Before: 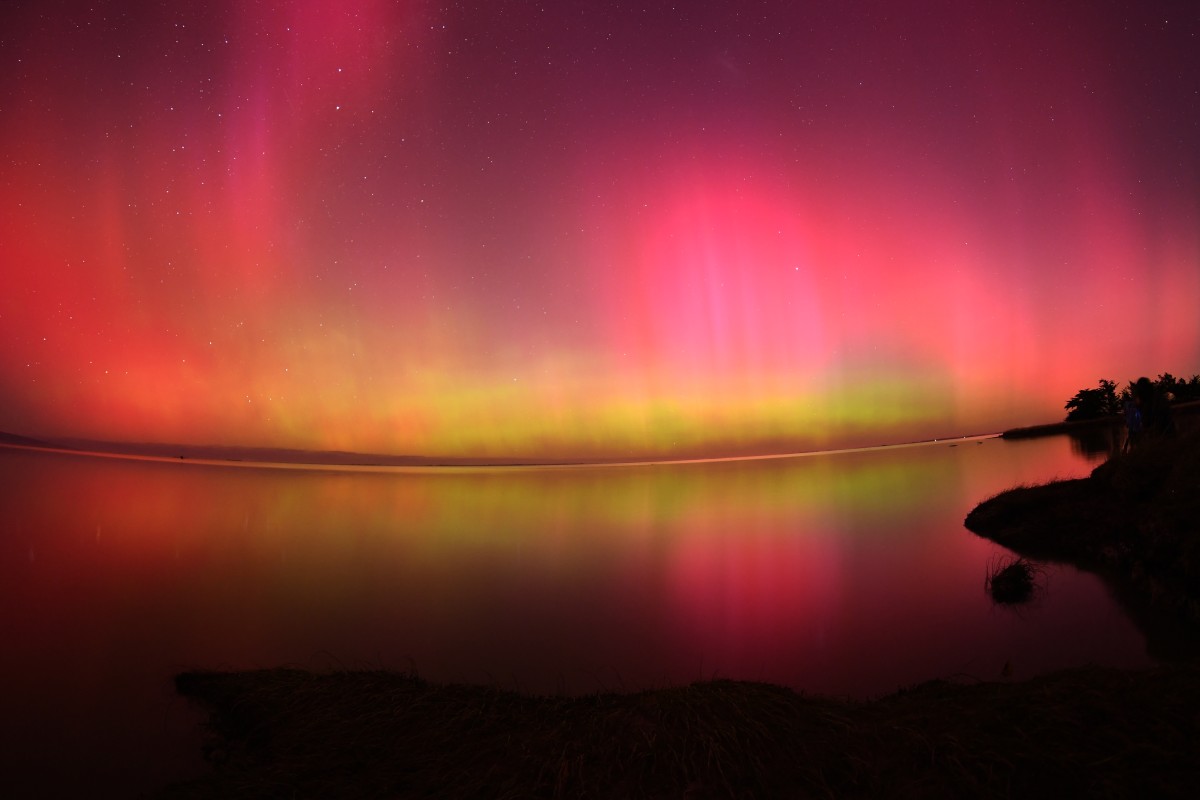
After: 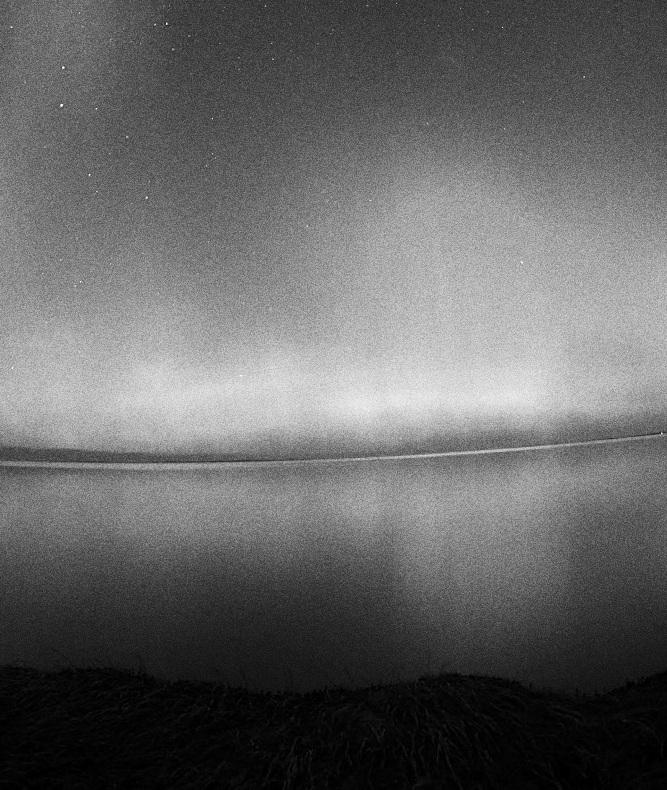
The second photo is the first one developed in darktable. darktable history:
monochrome: on, module defaults
shadows and highlights: radius 125.46, shadows 30.51, highlights -30.51, low approximation 0.01, soften with gaussian
grain: coarseness 10.62 ISO, strength 55.56%
sharpen: on, module defaults
crop and rotate: left 22.516%, right 21.234%
rotate and perspective: rotation -0.45°, automatic cropping original format, crop left 0.008, crop right 0.992, crop top 0.012, crop bottom 0.988
exposure: black level correction 0.001, exposure 0.5 EV, compensate exposure bias true, compensate highlight preservation false
